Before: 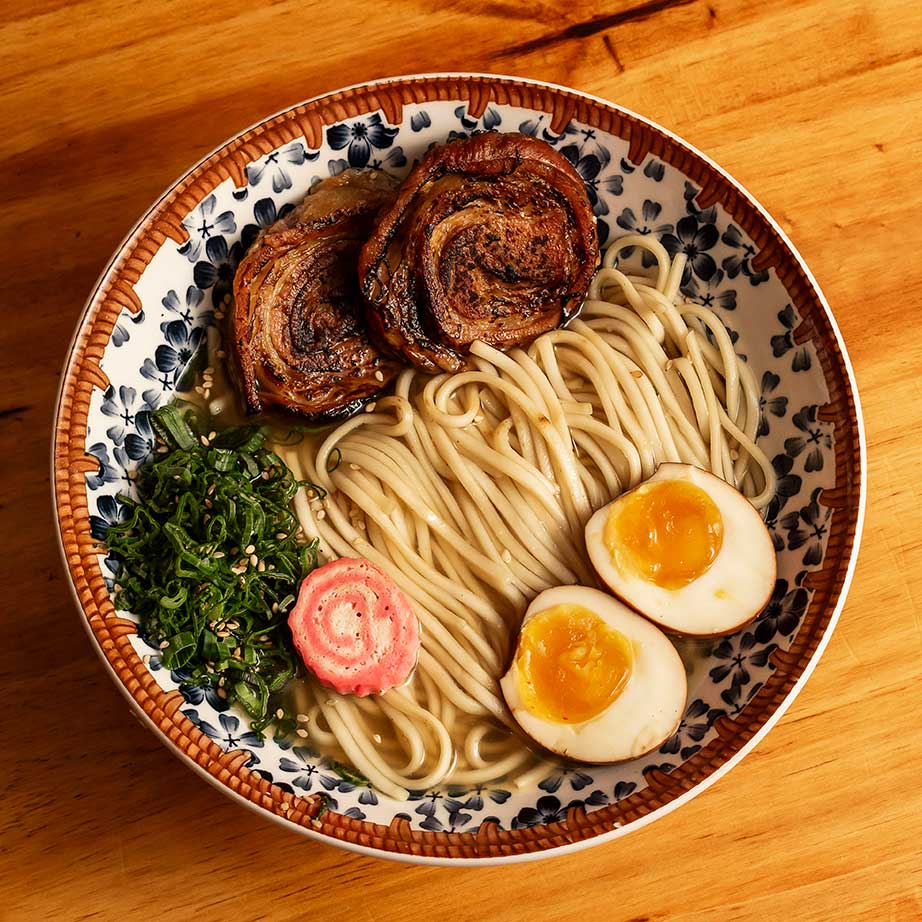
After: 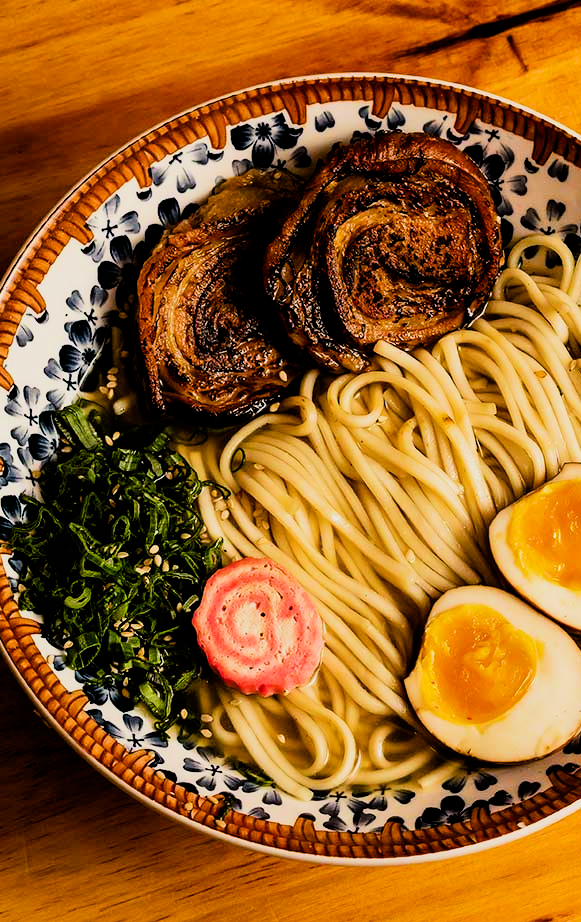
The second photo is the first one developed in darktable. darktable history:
exposure: compensate highlight preservation false
crop: left 10.466%, right 26.469%
color balance rgb: linear chroma grading › shadows -1.994%, linear chroma grading › highlights -13.958%, linear chroma grading › global chroma -9.859%, linear chroma grading › mid-tones -9.777%, perceptual saturation grading › global saturation 27.542%, perceptual saturation grading › highlights -25.369%, perceptual saturation grading › shadows 26.21%, global vibrance 59.898%
filmic rgb: black relative exposure -5.12 EV, white relative exposure 3.98 EV, hardness 2.9, contrast 1.511
